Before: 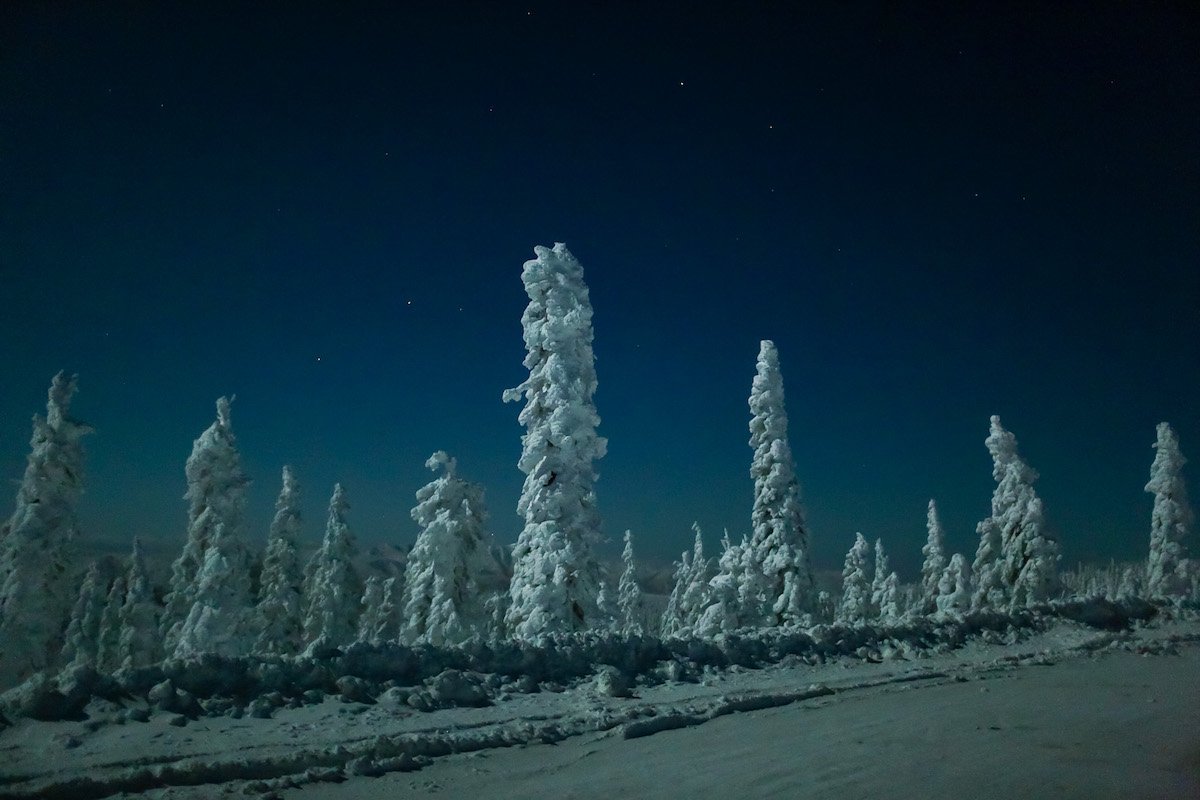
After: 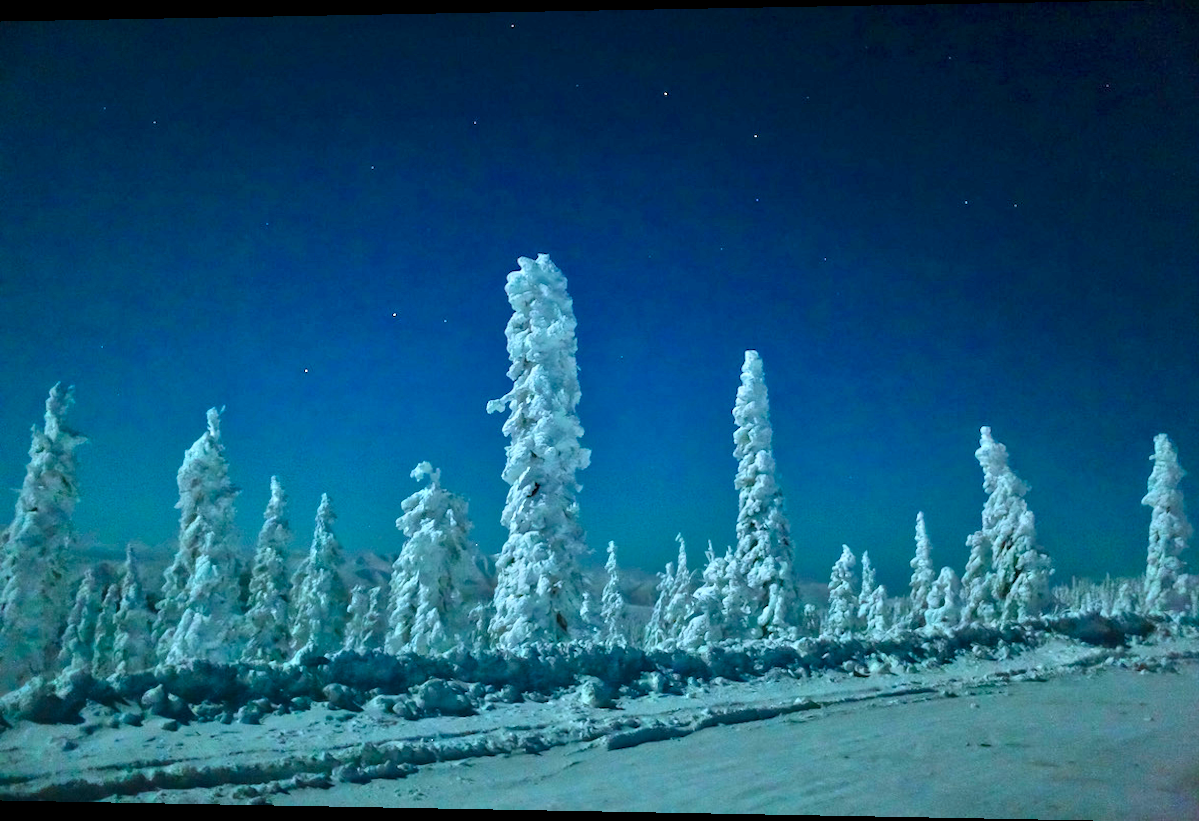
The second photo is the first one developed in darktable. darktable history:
rotate and perspective: lens shift (horizontal) -0.055, automatic cropping off
tone equalizer: -8 EV 2 EV, -7 EV 2 EV, -6 EV 2 EV, -5 EV 2 EV, -4 EV 2 EV, -3 EV 1.5 EV, -2 EV 1 EV, -1 EV 0.5 EV
local contrast: mode bilateral grid, contrast 20, coarseness 100, detail 150%, midtone range 0.2
exposure: exposure -0.04 EV, compensate highlight preservation false
color balance rgb: linear chroma grading › global chroma 6.48%, perceptual saturation grading › global saturation 12.96%, global vibrance 6.02%
color calibration: illuminant custom, x 0.368, y 0.373, temperature 4330.32 K
